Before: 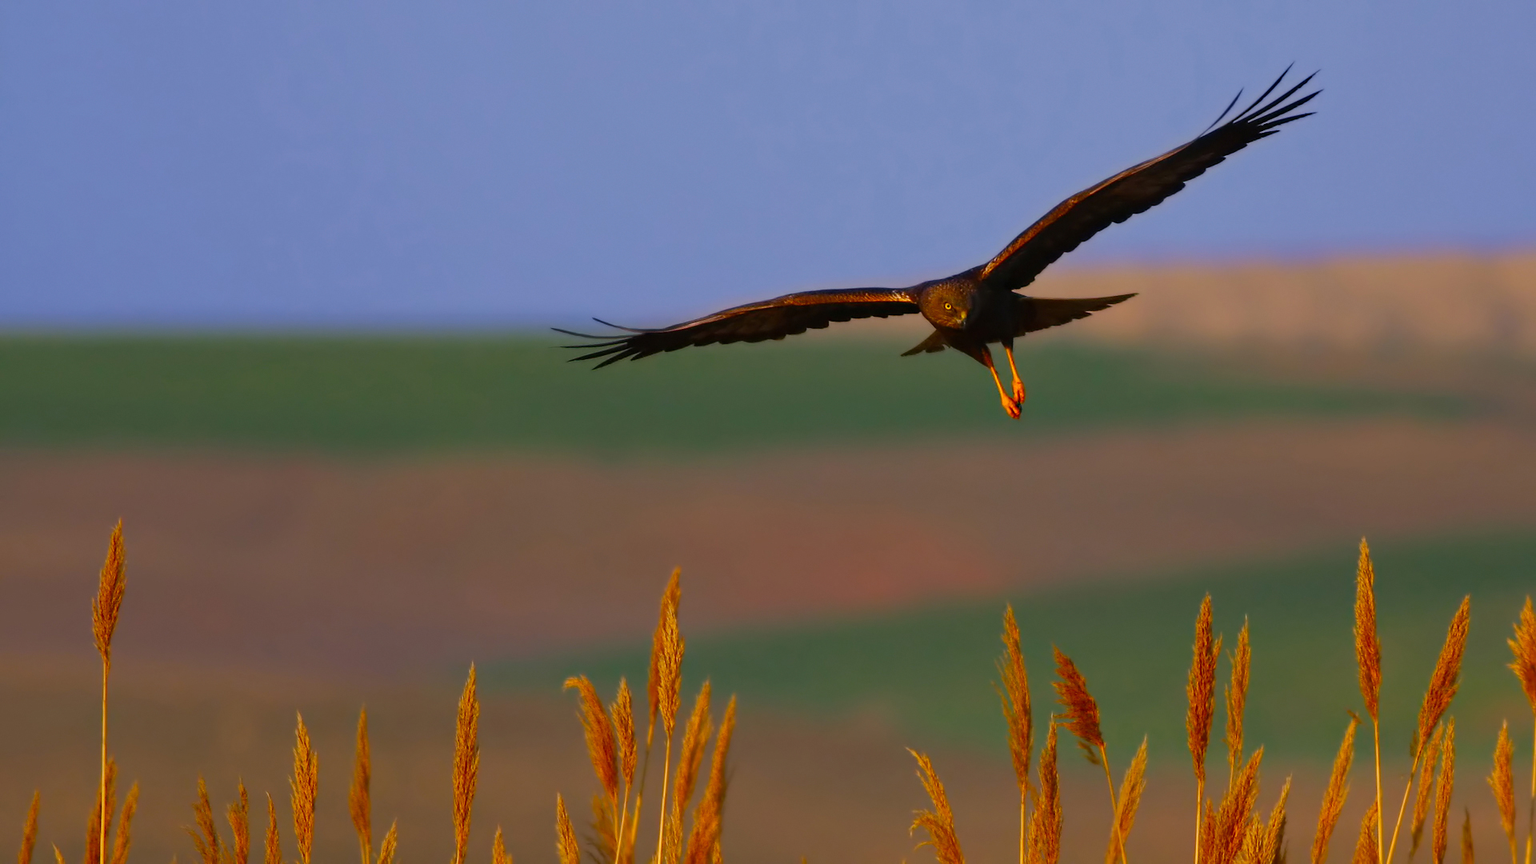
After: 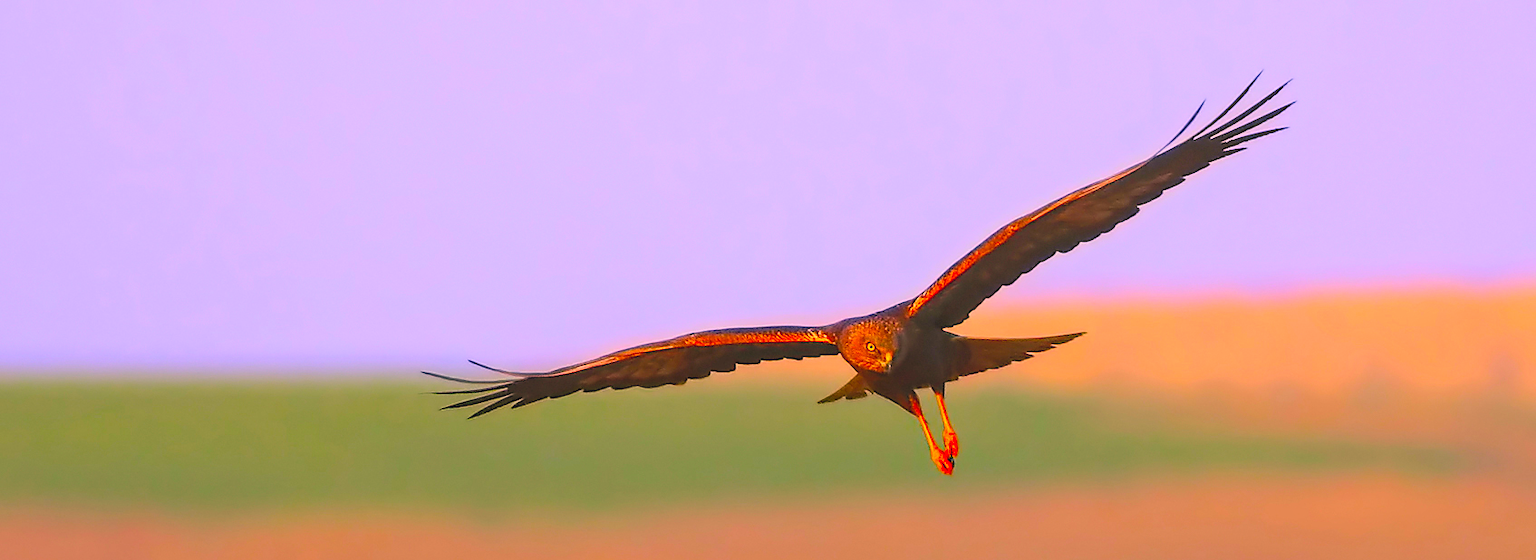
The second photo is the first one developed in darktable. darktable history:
crop and rotate: left 11.675%, bottom 42.72%
base curve: curves: ch0 [(0, 0) (0.088, 0.125) (0.176, 0.251) (0.354, 0.501) (0.613, 0.749) (1, 0.877)], exposure shift 0.01
sharpen: radius 1.377, amount 1.259, threshold 0.83
exposure: exposure 0.477 EV, compensate highlight preservation false
local contrast: highlights 44%, shadows 4%, detail 101%
color correction: highlights a* 22.07, highlights b* 22.43
contrast brightness saturation: contrast 0.065, brightness 0.176, saturation 0.412
color calibration: illuminant same as pipeline (D50), adaptation none (bypass), x 0.333, y 0.335, temperature 5004.35 K
